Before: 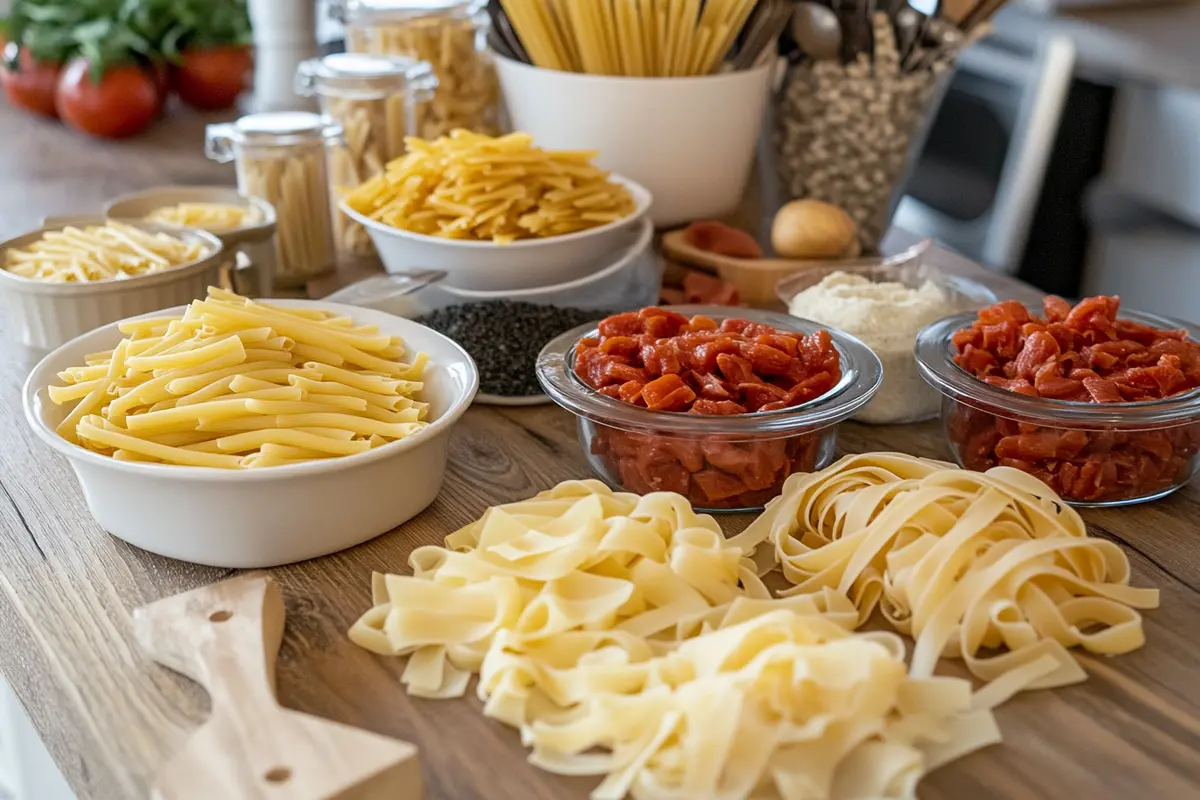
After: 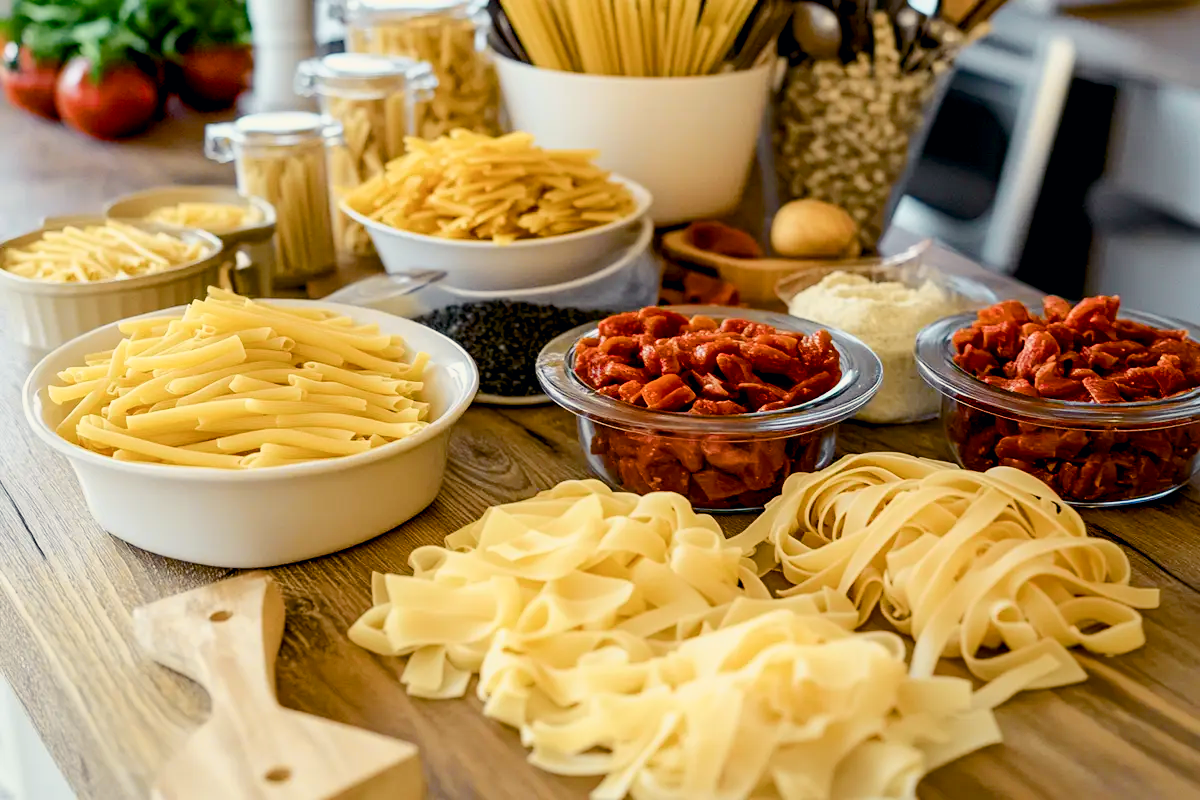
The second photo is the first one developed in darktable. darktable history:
color balance rgb: shadows lift › chroma 3%, shadows lift › hue 280.8°, power › hue 330°, highlights gain › chroma 3%, highlights gain › hue 75.6°, global offset › luminance -1%, perceptual saturation grading › global saturation 20%, perceptual saturation grading › highlights -25%, perceptual saturation grading › shadows 50%, global vibrance 20%
tone curve: curves: ch0 [(0, 0) (0.035, 0.017) (0.131, 0.108) (0.279, 0.279) (0.476, 0.554) (0.617, 0.693) (0.704, 0.77) (0.801, 0.854) (0.895, 0.927) (1, 0.976)]; ch1 [(0, 0) (0.318, 0.278) (0.444, 0.427) (0.493, 0.488) (0.508, 0.502) (0.534, 0.526) (0.562, 0.555) (0.645, 0.648) (0.746, 0.764) (1, 1)]; ch2 [(0, 0) (0.316, 0.292) (0.381, 0.37) (0.423, 0.448) (0.476, 0.482) (0.502, 0.495) (0.522, 0.518) (0.533, 0.532) (0.593, 0.622) (0.634, 0.663) (0.7, 0.7) (0.861, 0.808) (1, 0.951)], color space Lab, independent channels, preserve colors none
